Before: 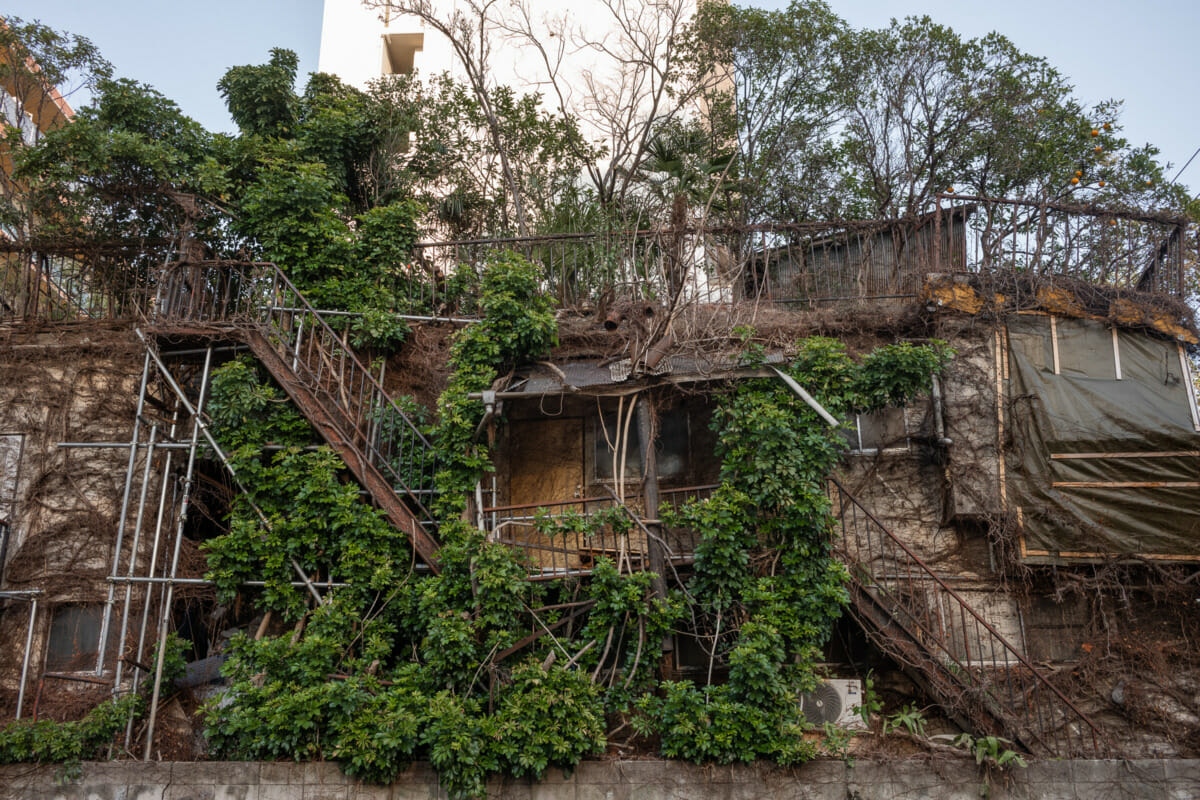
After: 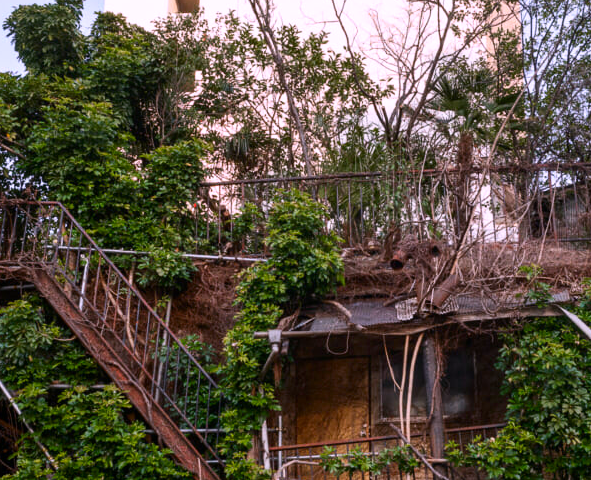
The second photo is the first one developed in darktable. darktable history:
crop: left 17.835%, top 7.675%, right 32.881%, bottom 32.213%
exposure: compensate highlight preservation false
white balance: red 1.066, blue 1.119
contrast brightness saturation: contrast 0.16, saturation 0.32
